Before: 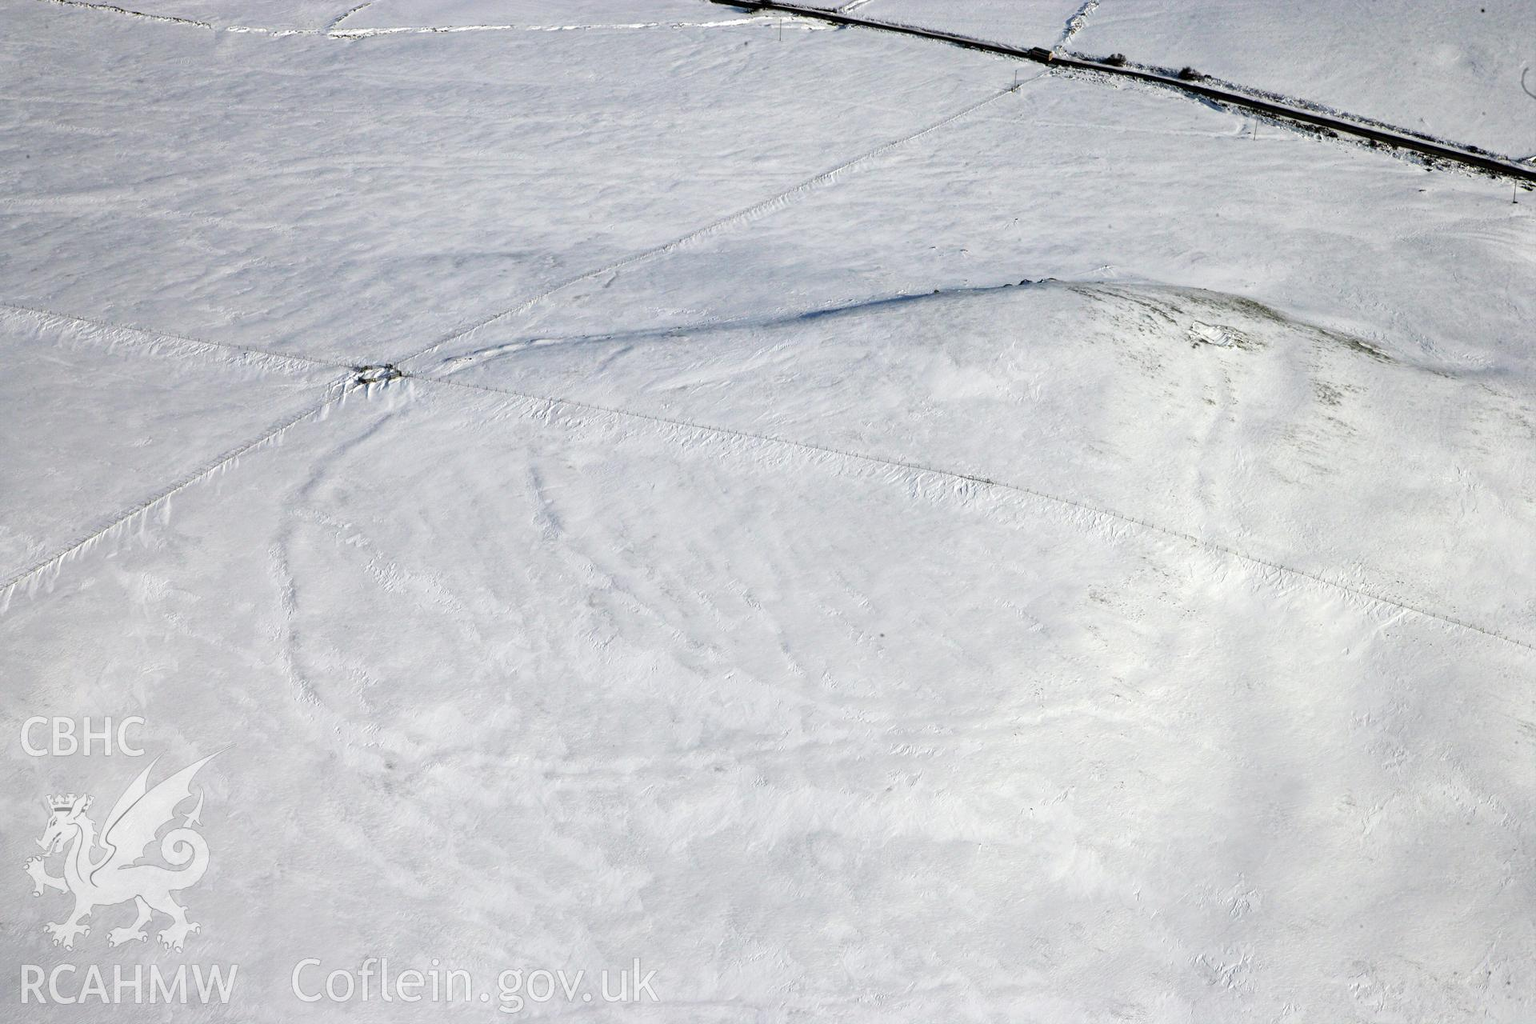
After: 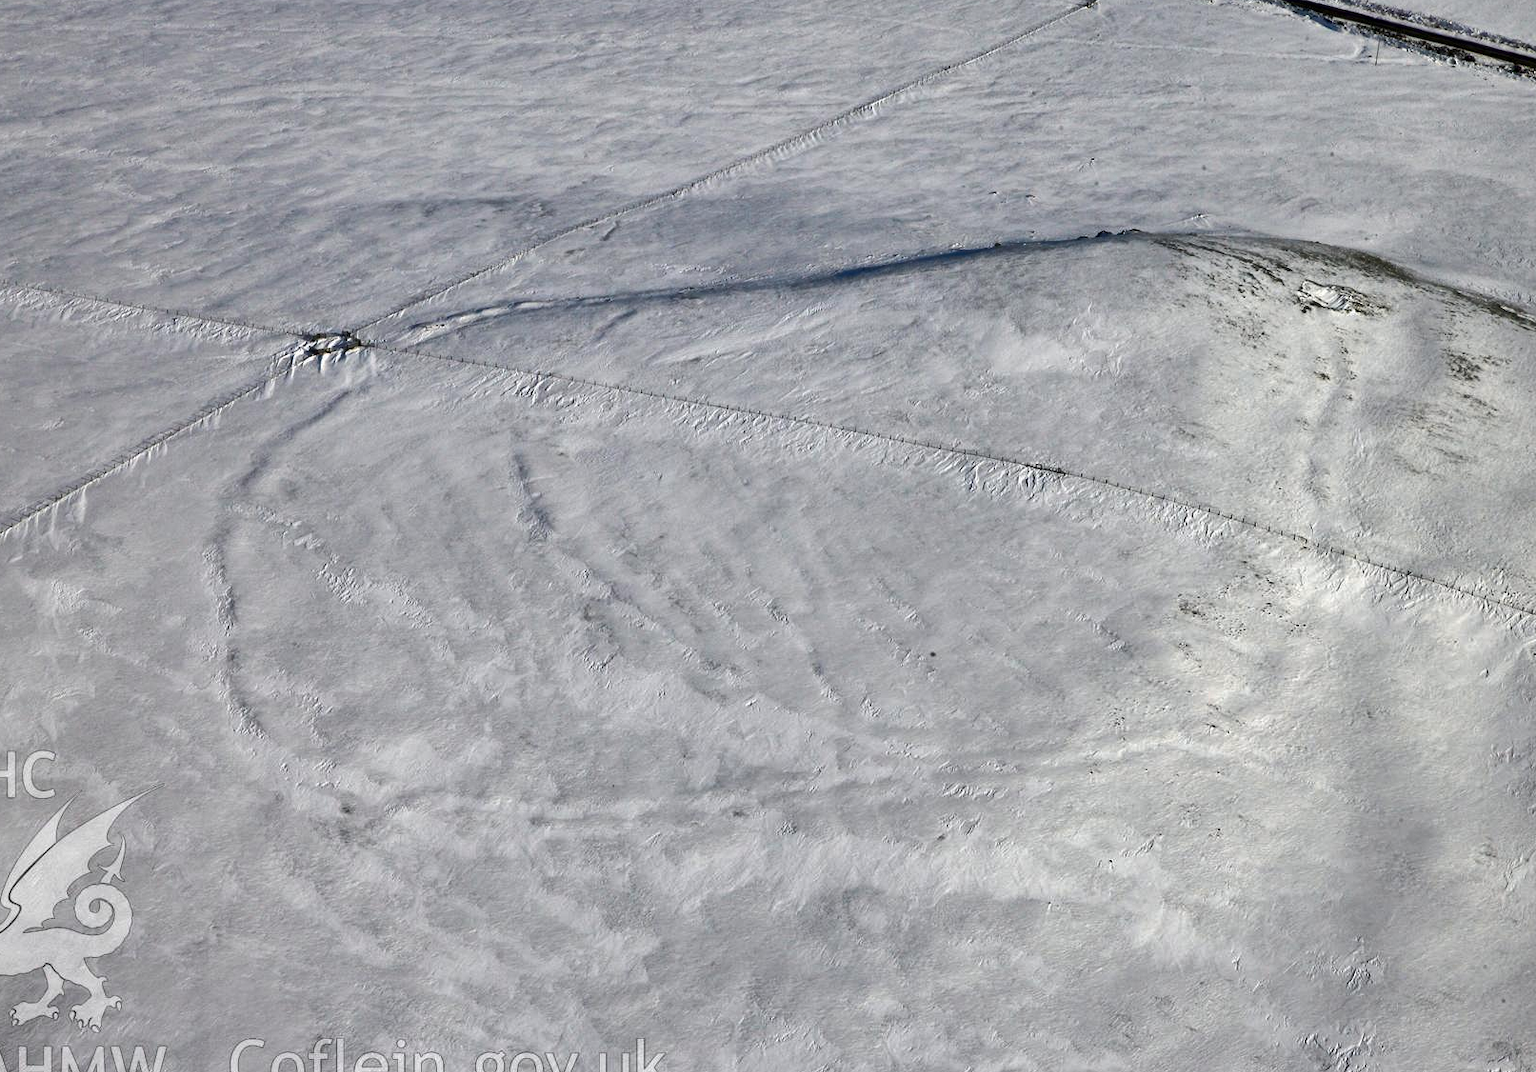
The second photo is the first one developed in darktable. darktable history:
crop: left 6.417%, top 8.412%, right 9.536%, bottom 3.554%
shadows and highlights: radius 102.23, shadows 50.72, highlights -65.92, soften with gaussian
